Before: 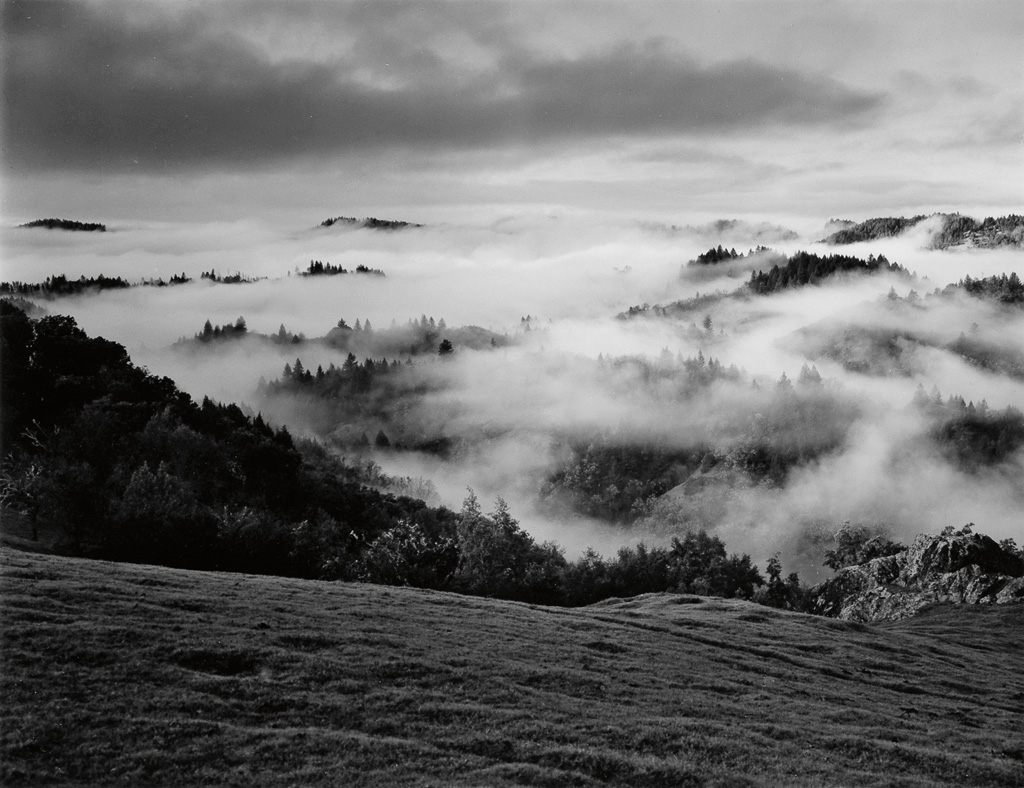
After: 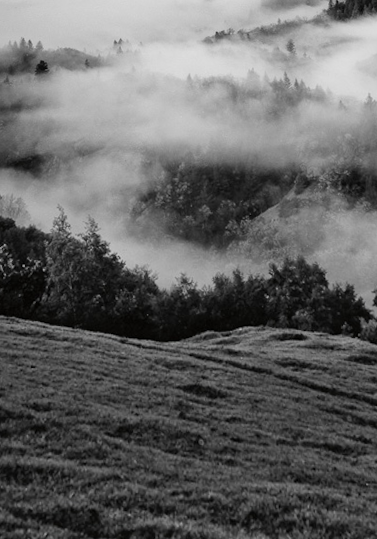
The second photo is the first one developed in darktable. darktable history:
rotate and perspective: rotation 0.72°, lens shift (vertical) -0.352, lens shift (horizontal) -0.051, crop left 0.152, crop right 0.859, crop top 0.019, crop bottom 0.964
crop: left 35.432%, top 26.233%, right 20.145%, bottom 3.432%
exposure: exposure -0.072 EV, compensate highlight preservation false
shadows and highlights: shadows 32, highlights -32, soften with gaussian
